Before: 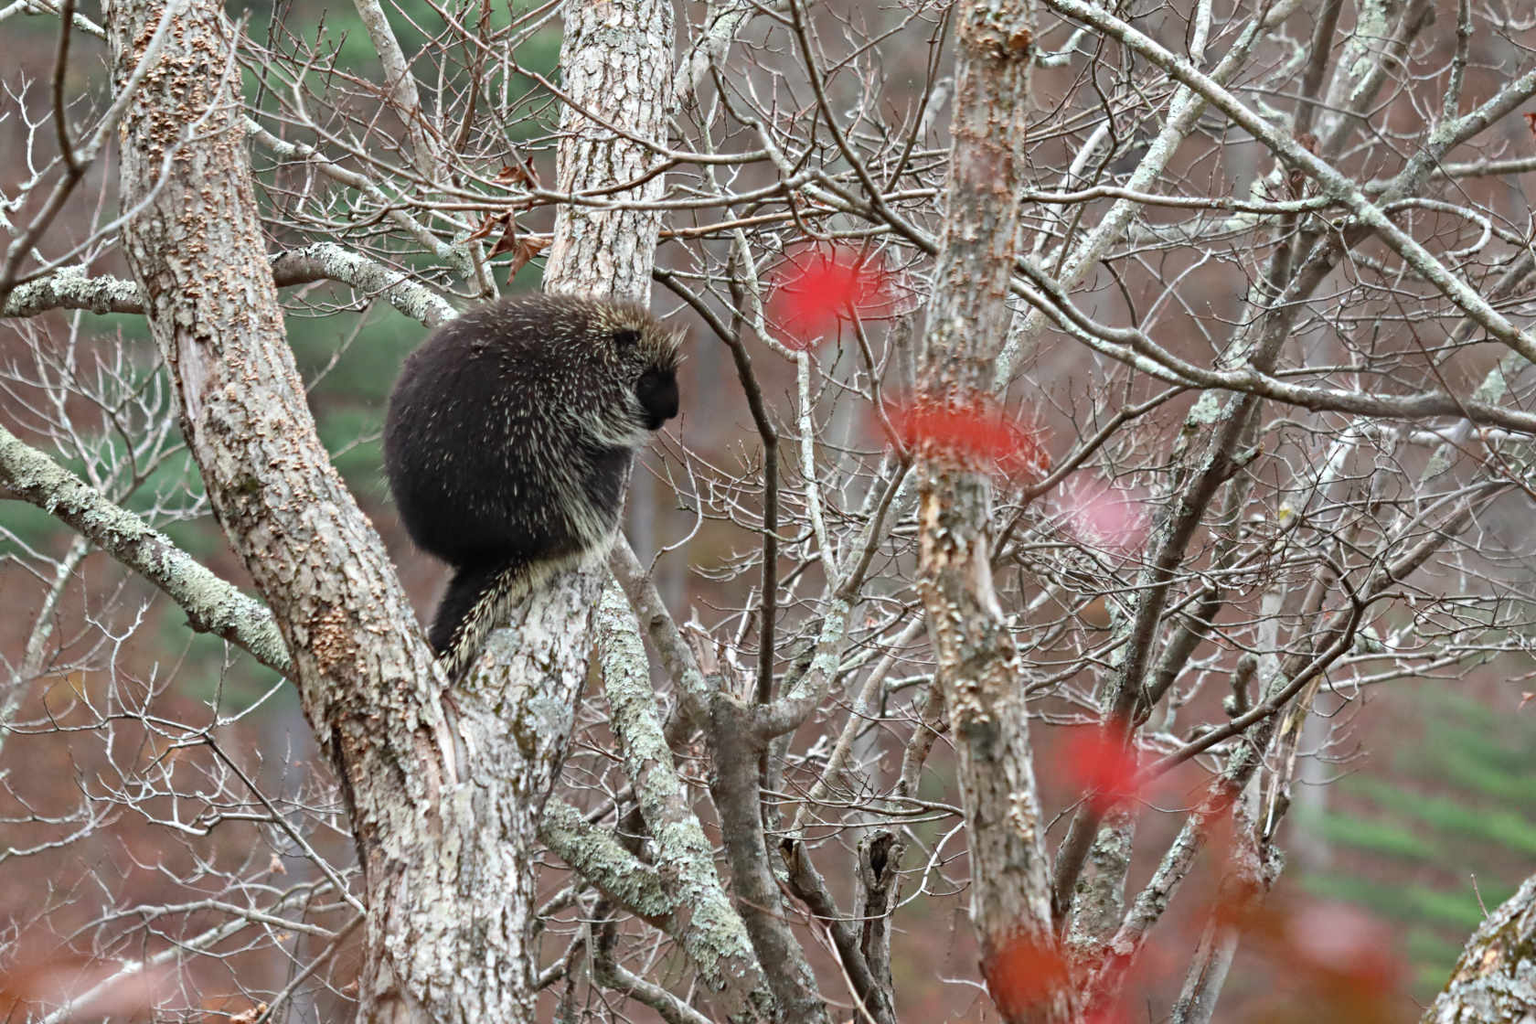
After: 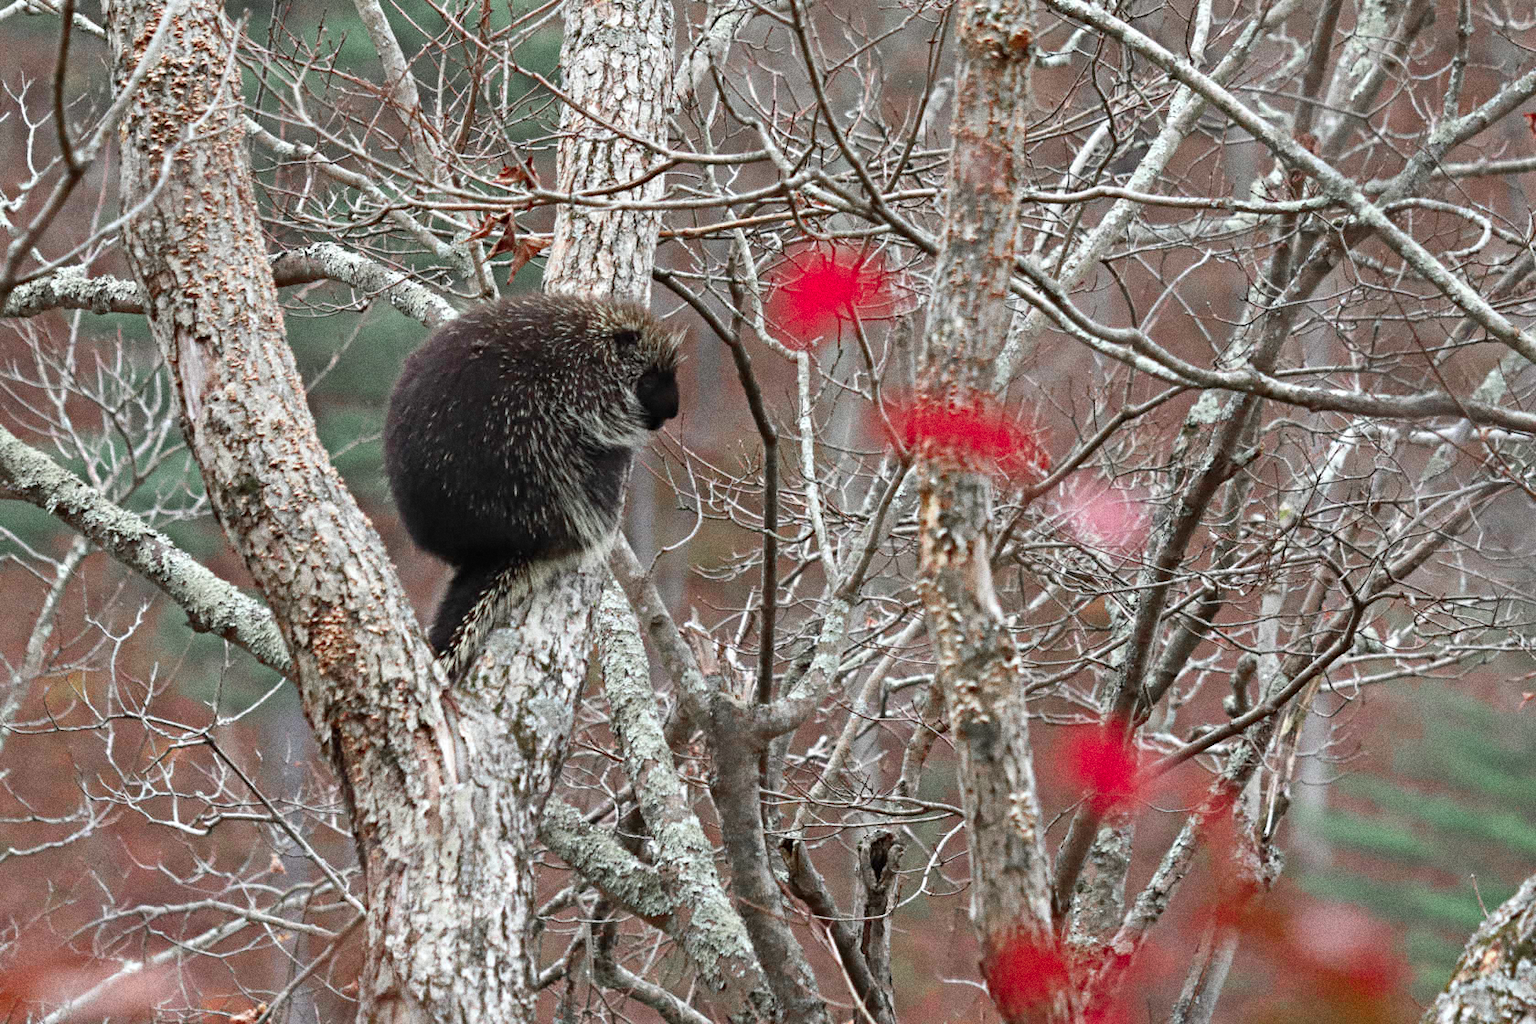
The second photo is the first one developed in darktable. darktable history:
grain: coarseness 11.82 ISO, strength 36.67%, mid-tones bias 74.17%
color zones: curves: ch0 [(0, 0.466) (0.128, 0.466) (0.25, 0.5) (0.375, 0.456) (0.5, 0.5) (0.625, 0.5) (0.737, 0.652) (0.875, 0.5)]; ch1 [(0, 0.603) (0.125, 0.618) (0.261, 0.348) (0.372, 0.353) (0.497, 0.363) (0.611, 0.45) (0.731, 0.427) (0.875, 0.518) (0.998, 0.652)]; ch2 [(0, 0.559) (0.125, 0.451) (0.253, 0.564) (0.37, 0.578) (0.5, 0.466) (0.625, 0.471) (0.731, 0.471) (0.88, 0.485)]
white balance: emerald 1
shadows and highlights: shadows 20.55, highlights -20.99, soften with gaussian
